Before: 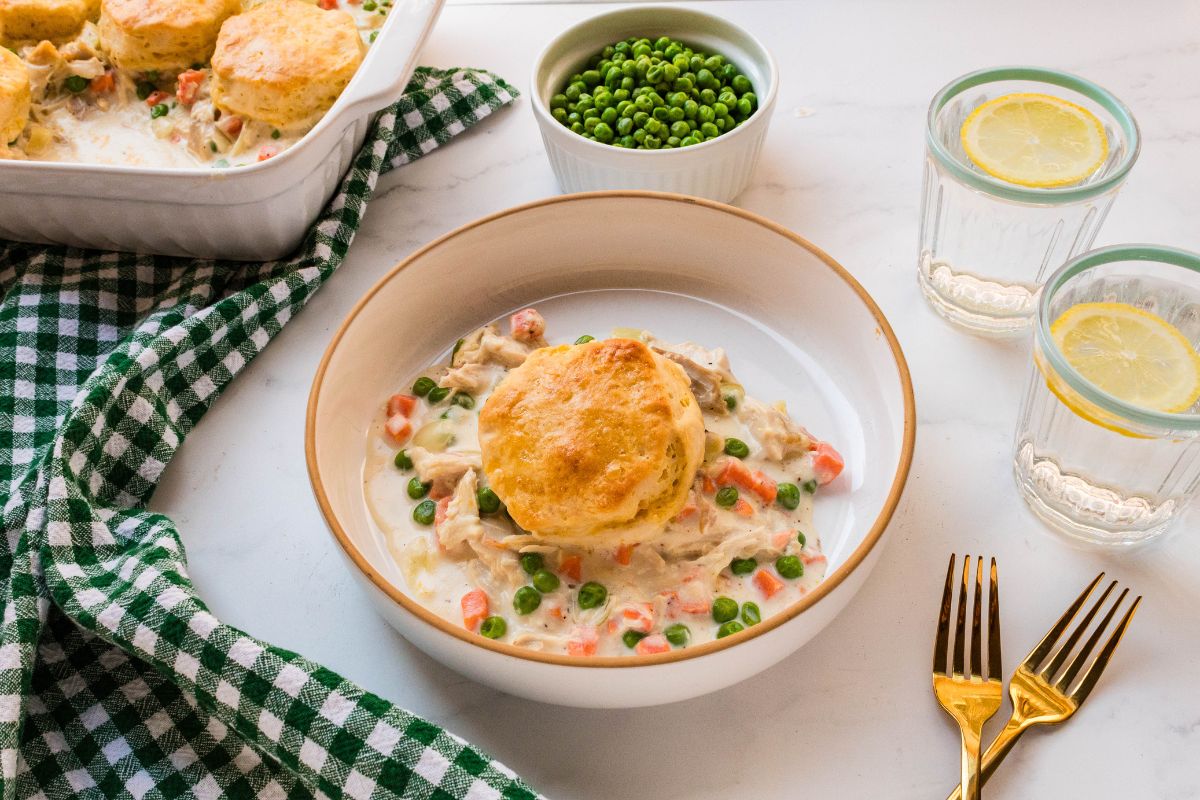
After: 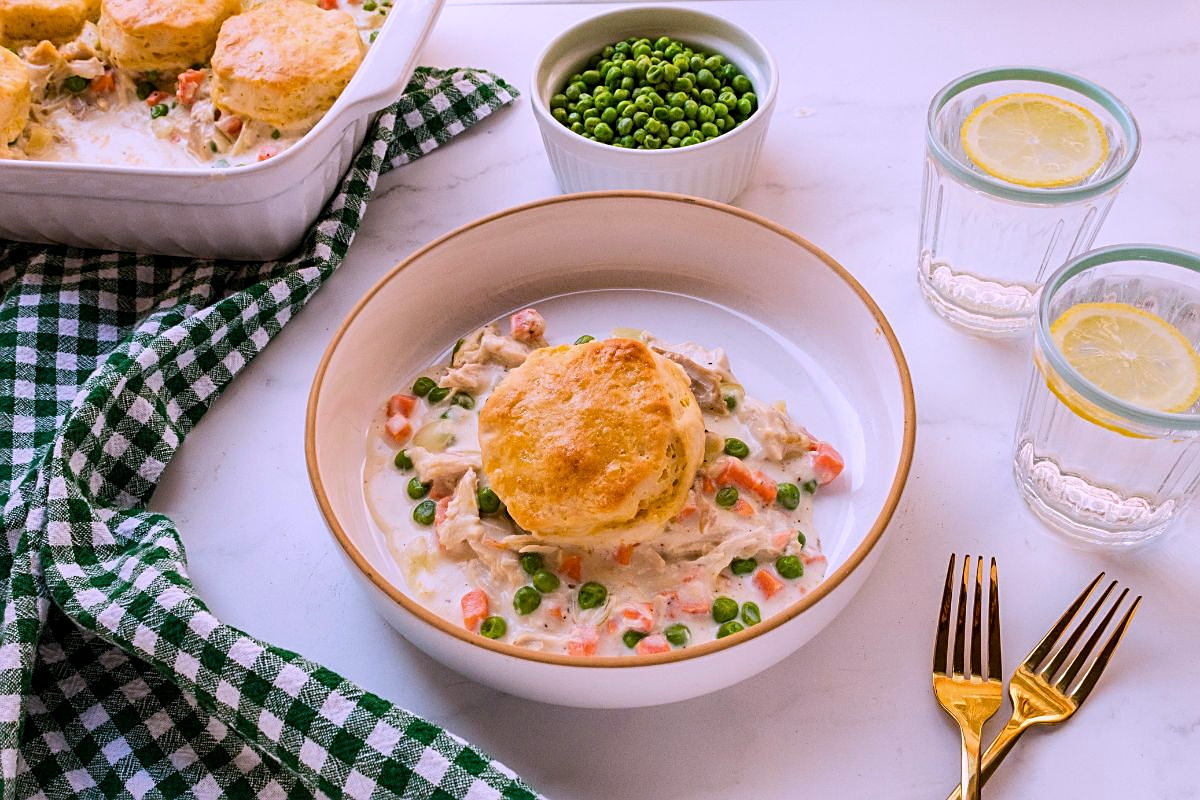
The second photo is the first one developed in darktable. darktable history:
exposure: black level correction 0.001, exposure -0.2 EV, compensate highlight preservation false
white balance: red 1.042, blue 1.17
sharpen: on, module defaults
